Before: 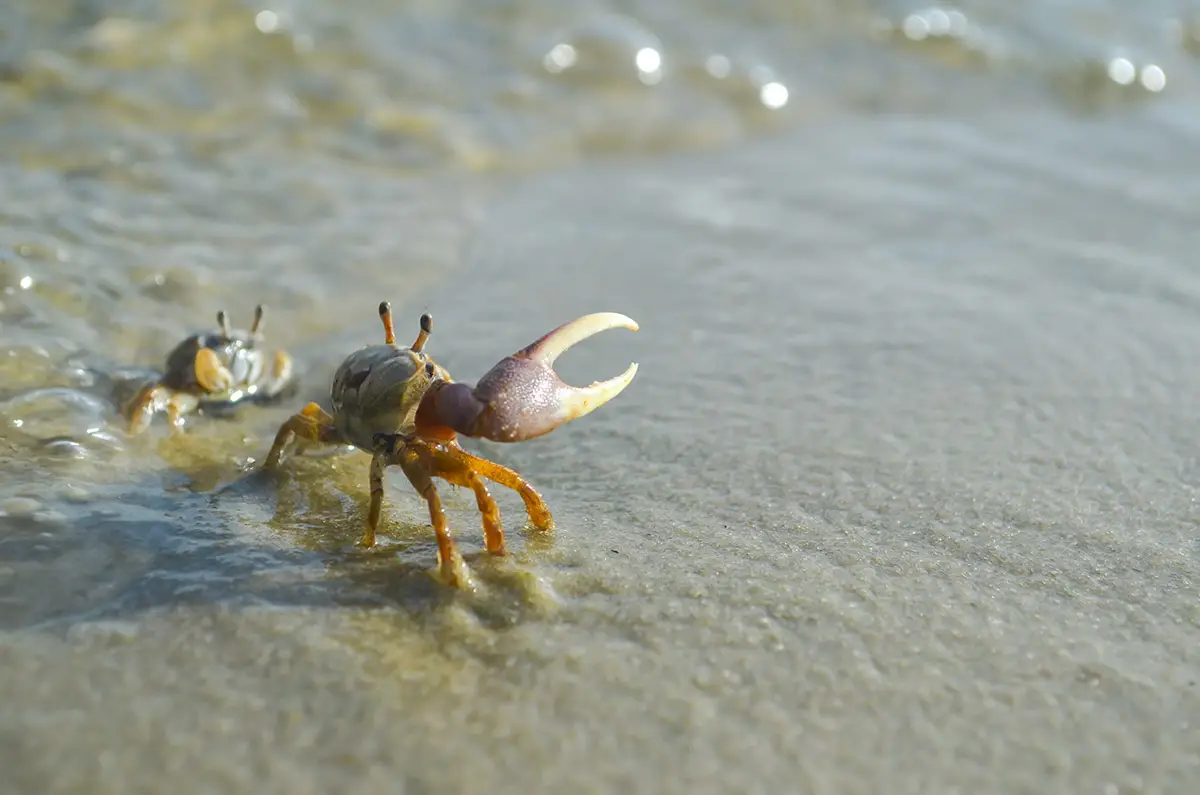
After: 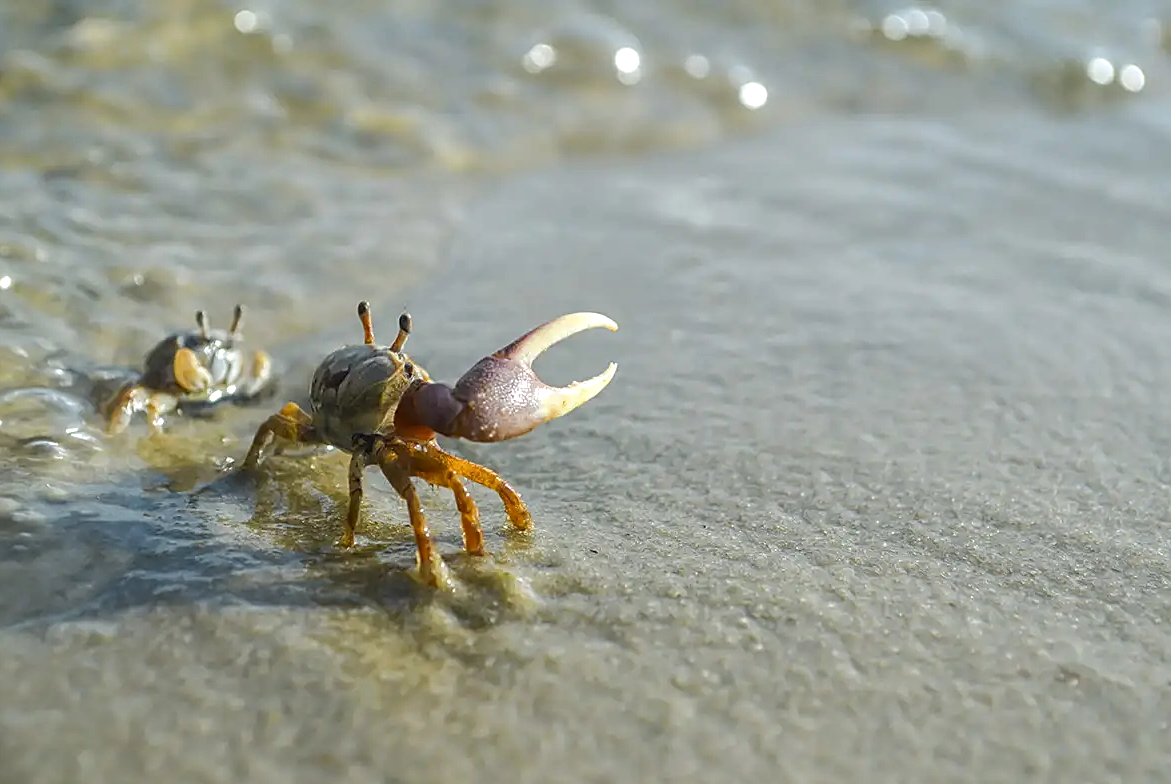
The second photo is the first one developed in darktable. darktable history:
sharpen: on, module defaults
crop and rotate: left 1.774%, right 0.633%, bottom 1.28%
local contrast: on, module defaults
